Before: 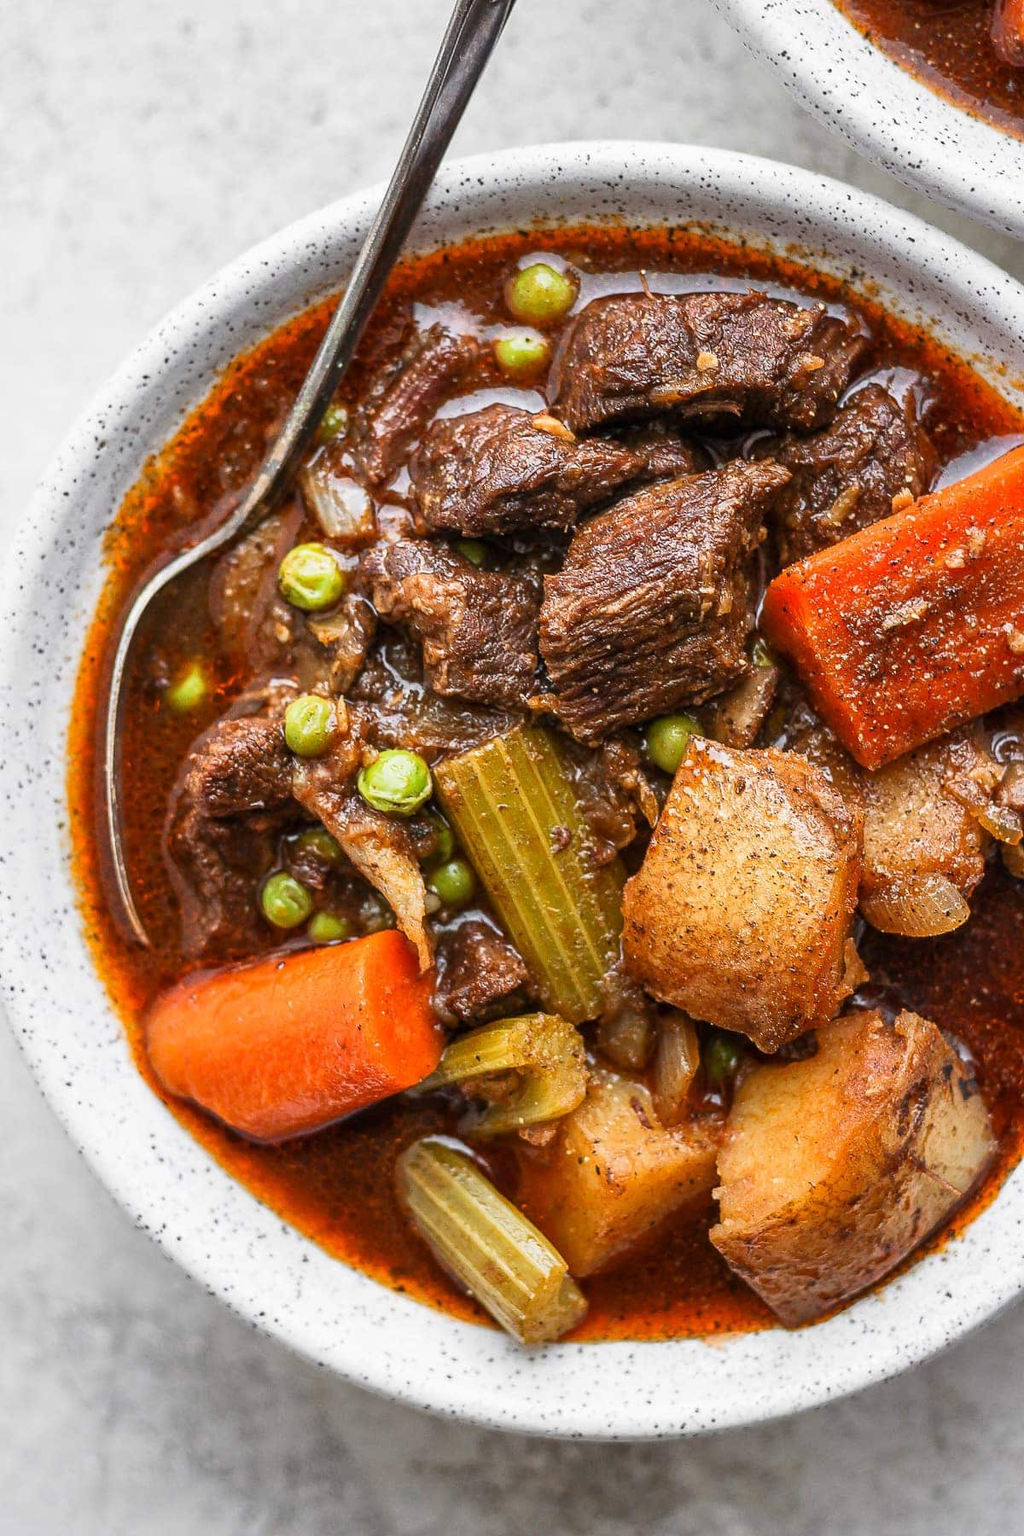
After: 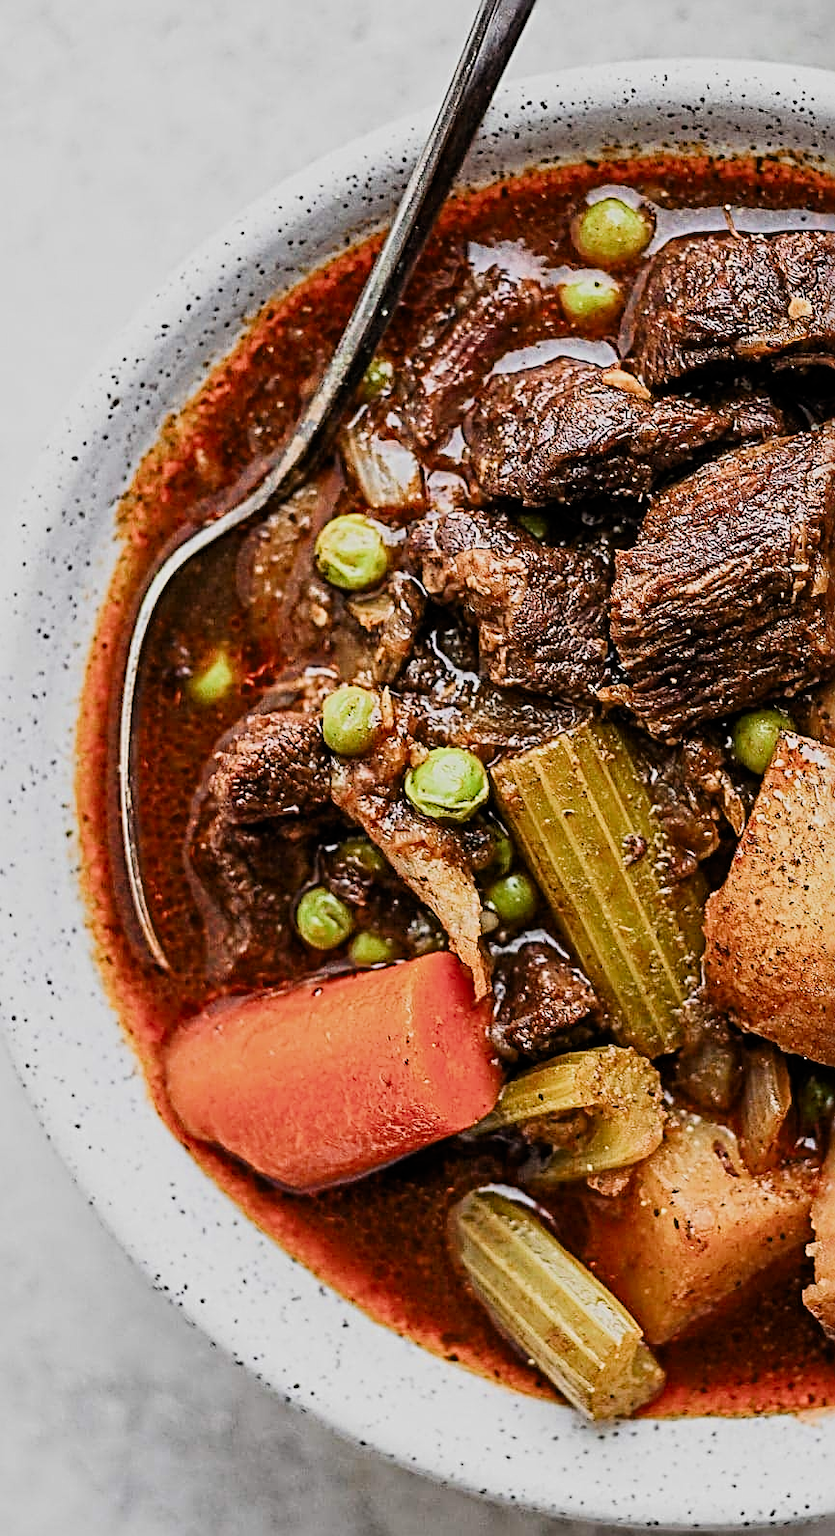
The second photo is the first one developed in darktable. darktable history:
crop: top 5.808%, right 27.835%, bottom 5.761%
sharpen: radius 3.676, amount 0.922
contrast brightness saturation: contrast 0.152, brightness -0.008, saturation 0.097
filmic rgb: black relative exposure -7.26 EV, white relative exposure 5.07 EV, hardness 3.21, color science v4 (2020)
exposure: compensate exposure bias true, compensate highlight preservation false
